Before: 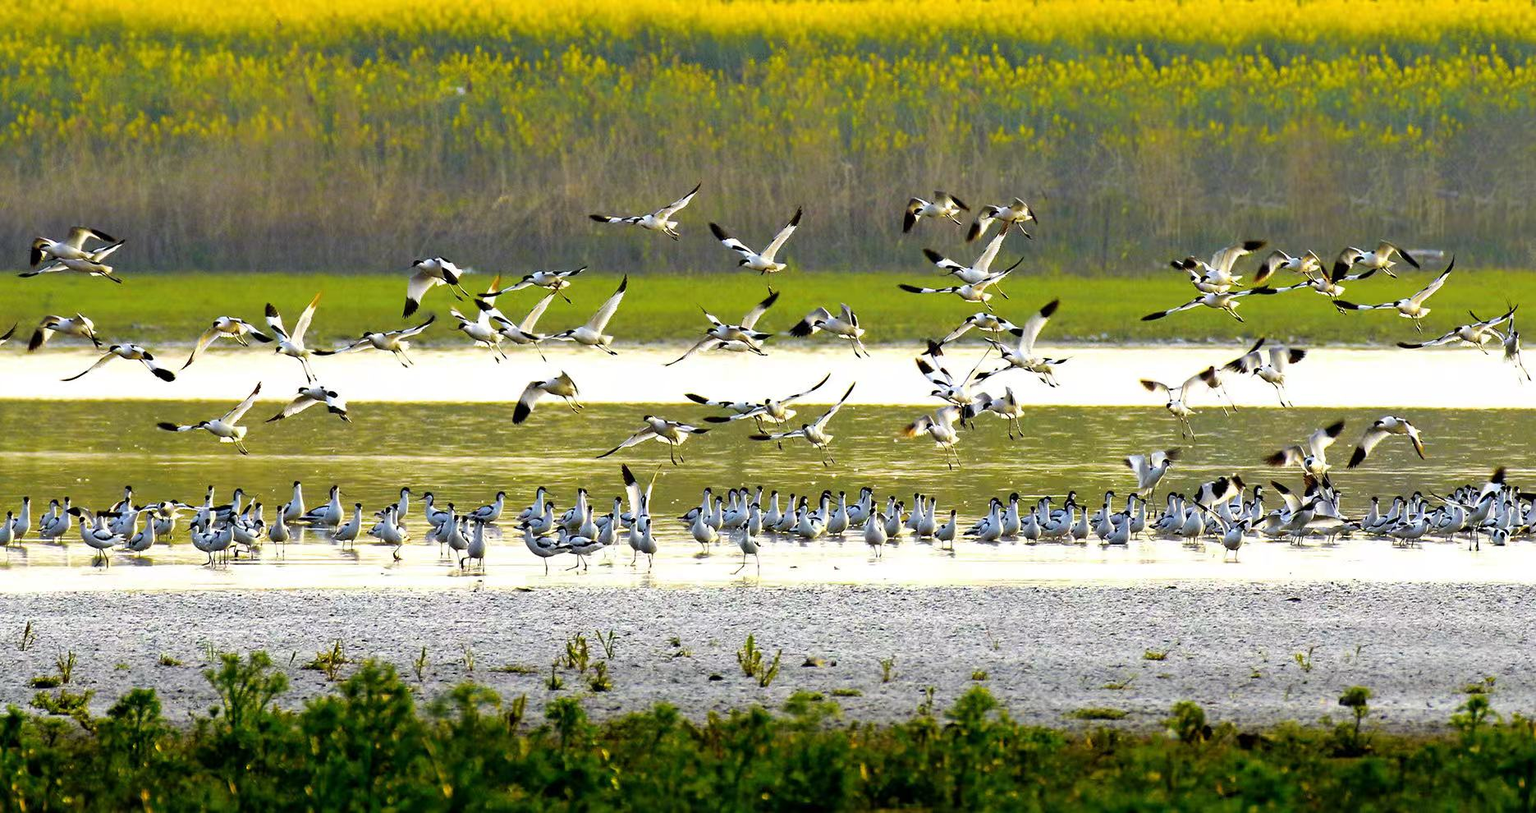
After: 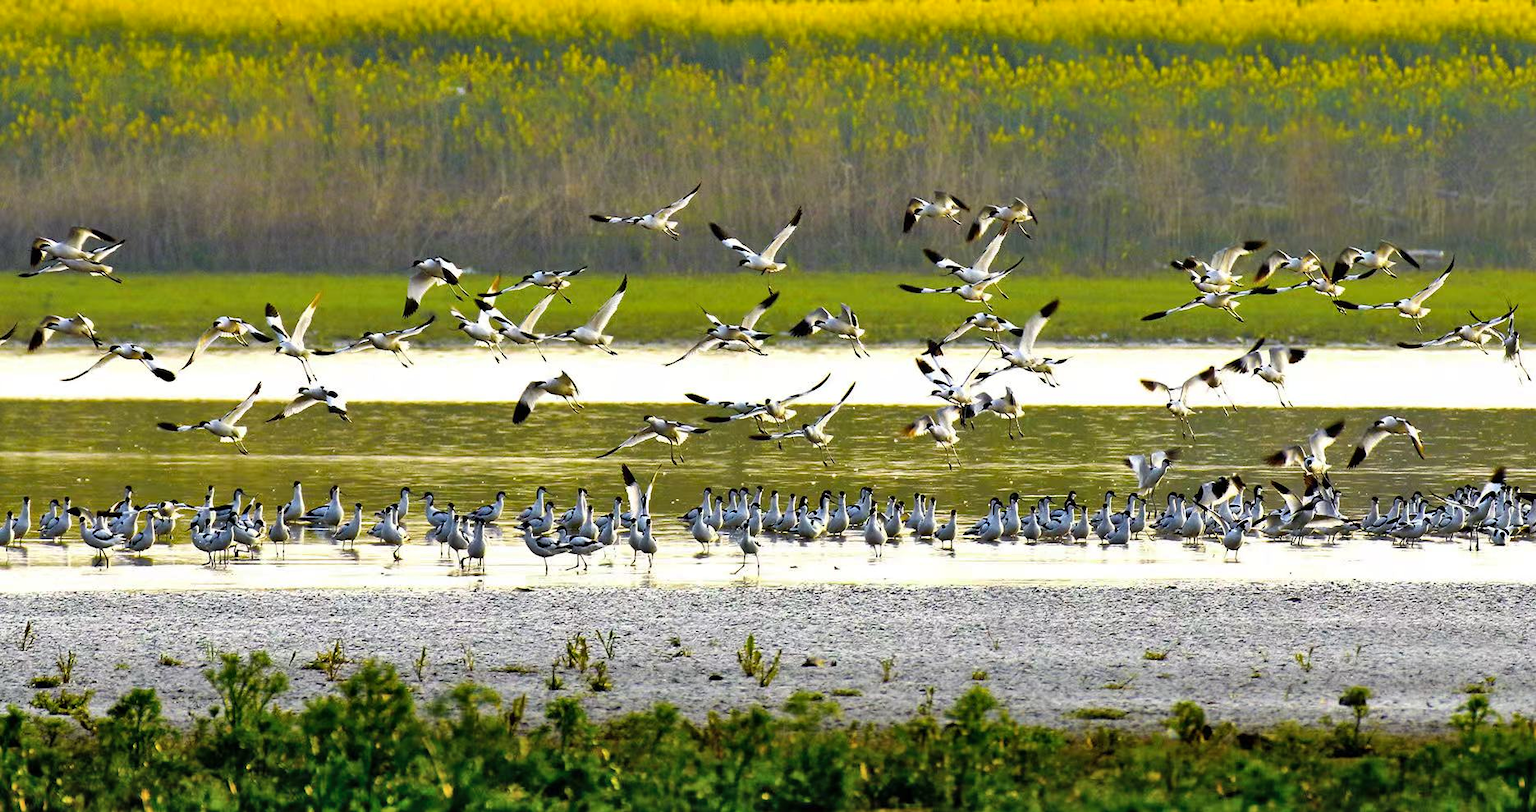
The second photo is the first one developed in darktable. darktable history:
shadows and highlights: shadows 73.17, highlights -60.98, soften with gaussian
